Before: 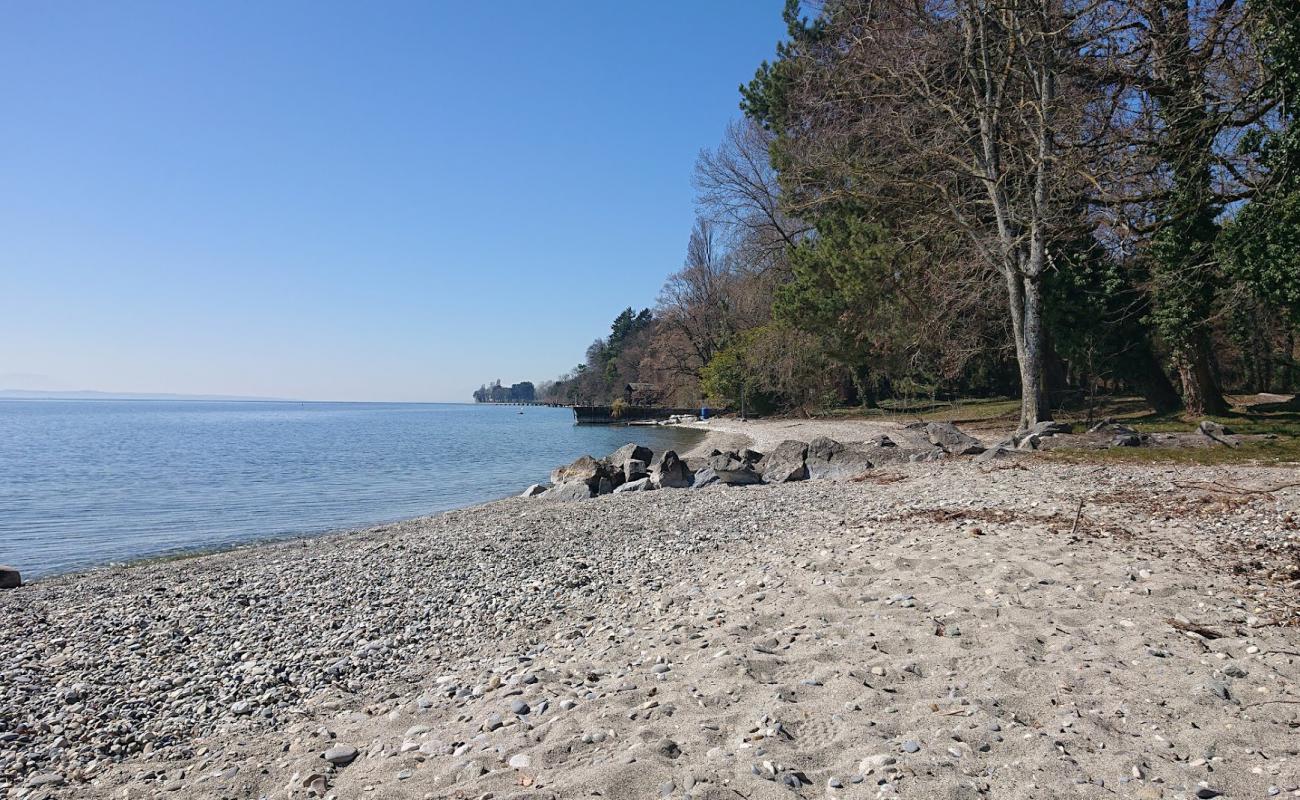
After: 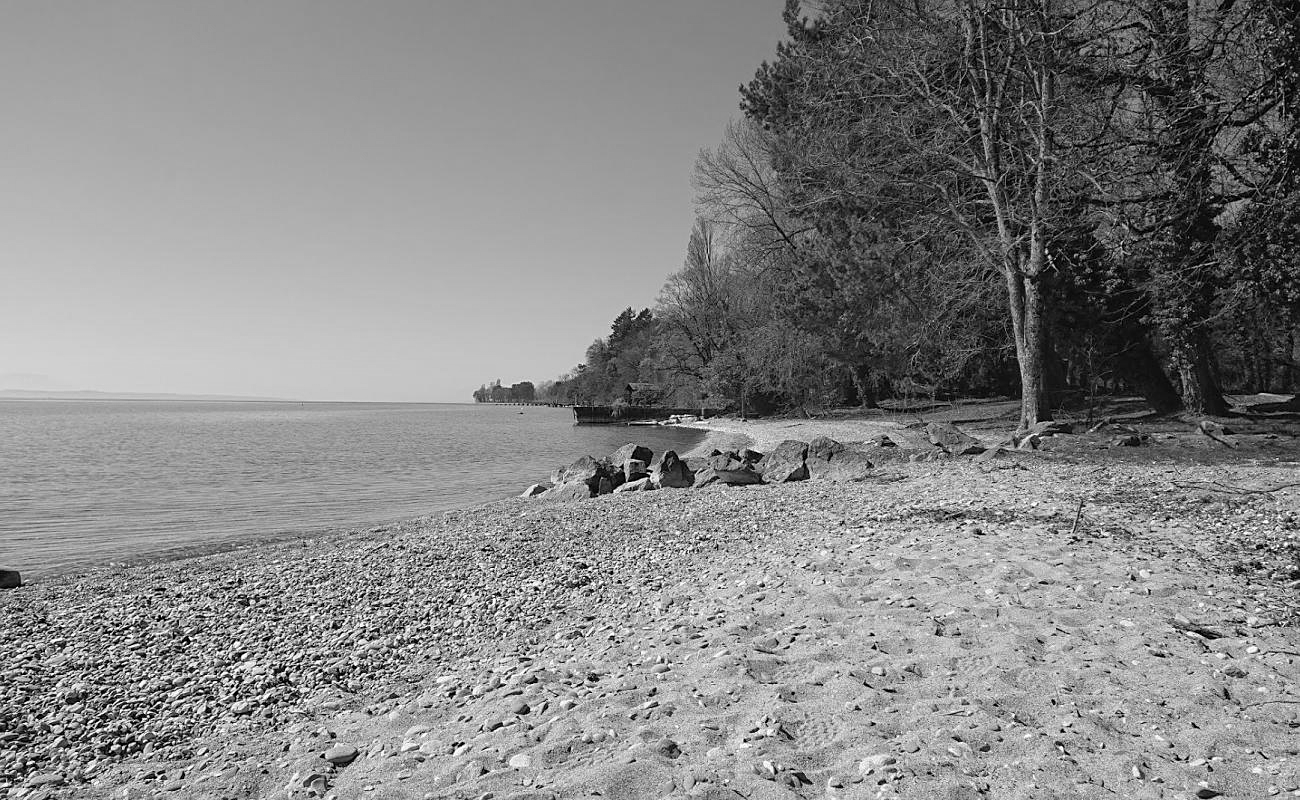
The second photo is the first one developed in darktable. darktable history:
monochrome: on, module defaults
sharpen: radius 1.272, amount 0.305, threshold 0
local contrast: mode bilateral grid, contrast 100, coarseness 100, detail 91%, midtone range 0.2
